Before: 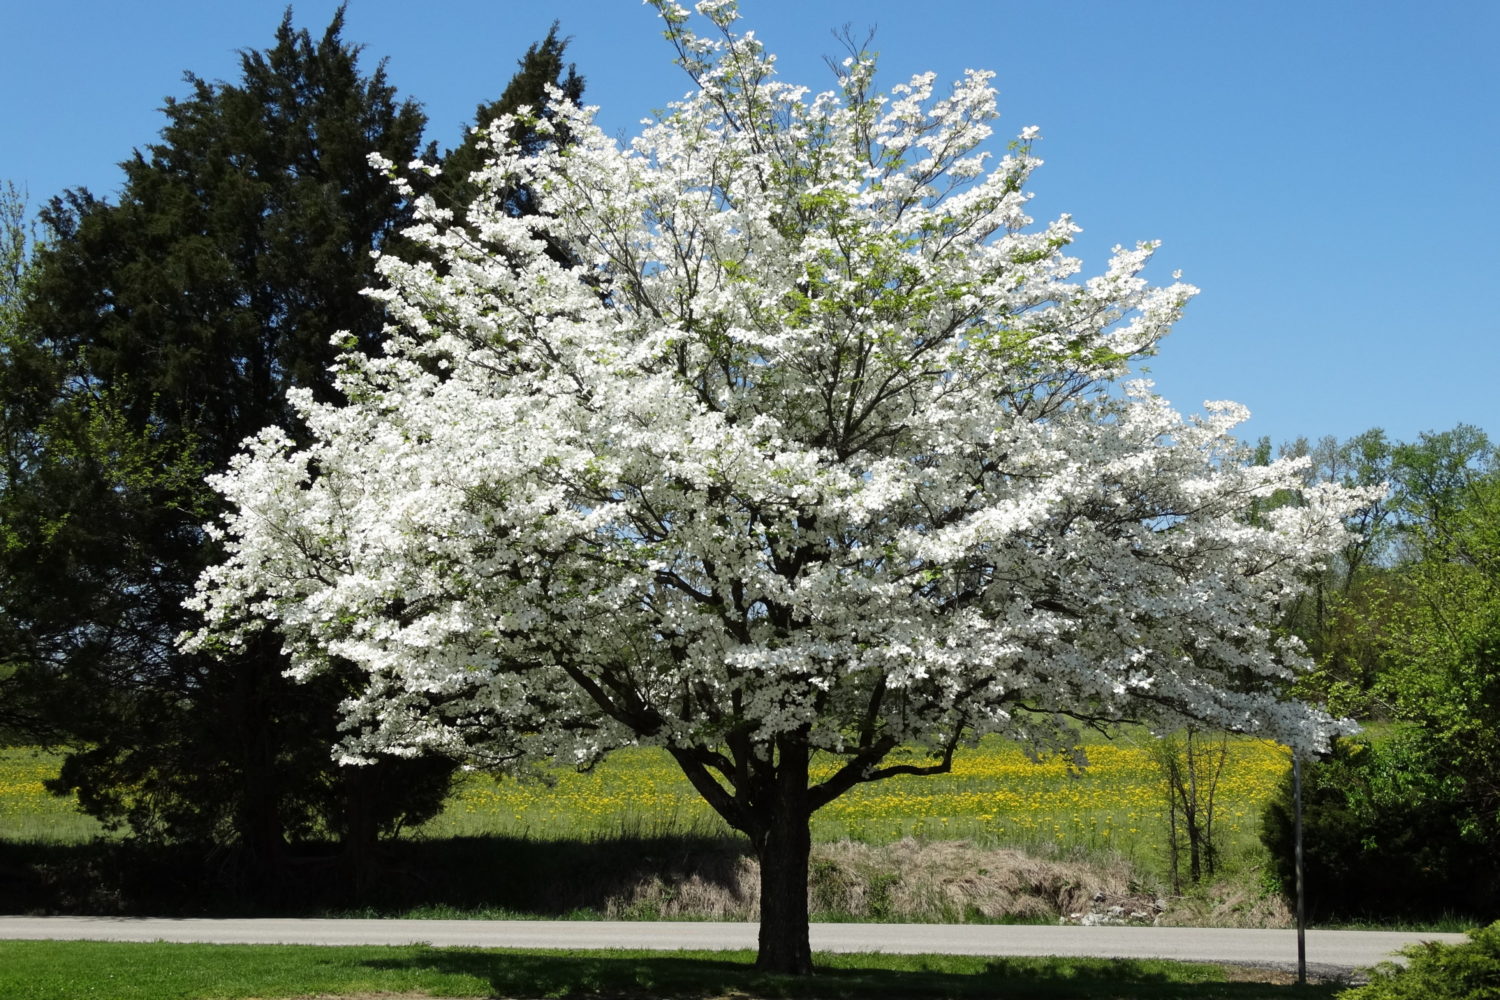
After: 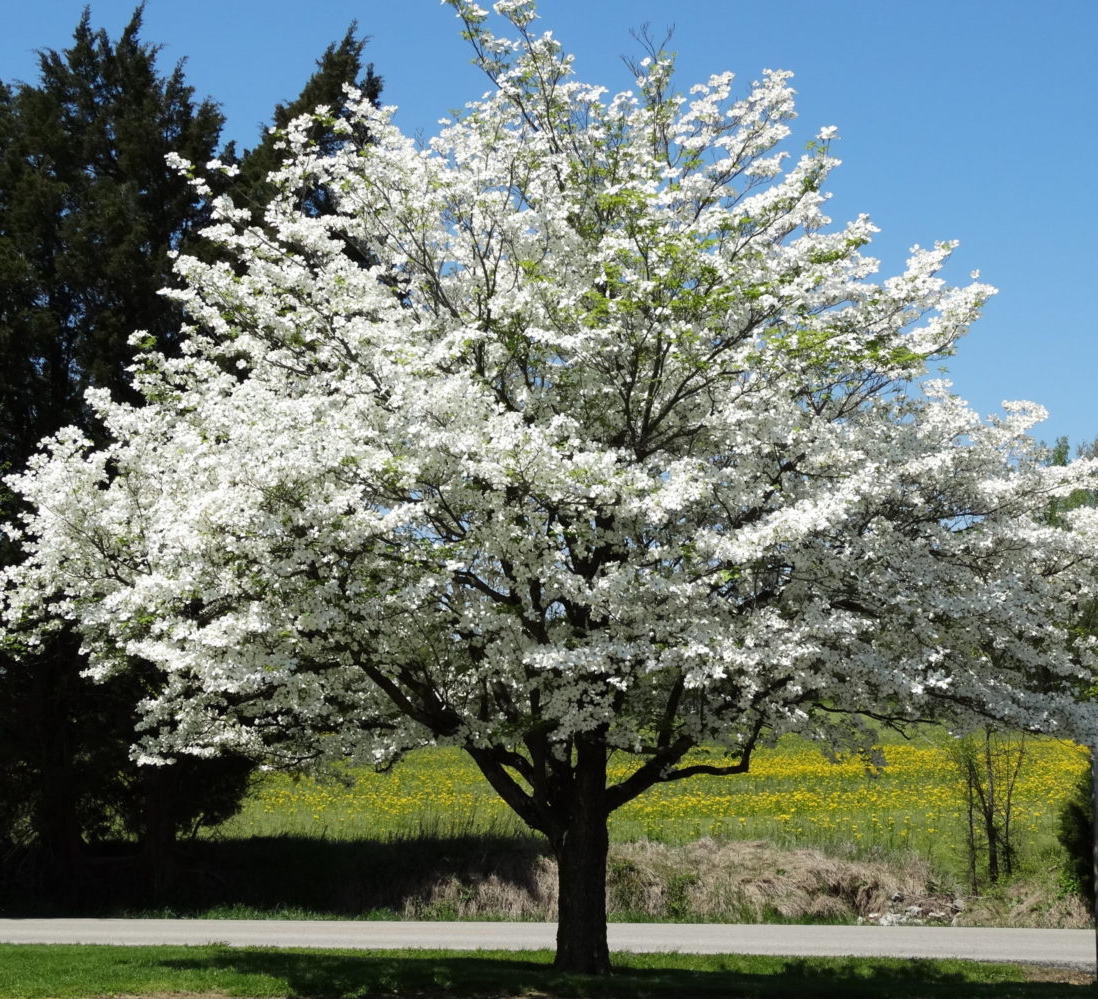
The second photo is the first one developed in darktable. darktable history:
crop: left 13.521%, right 13.272%
